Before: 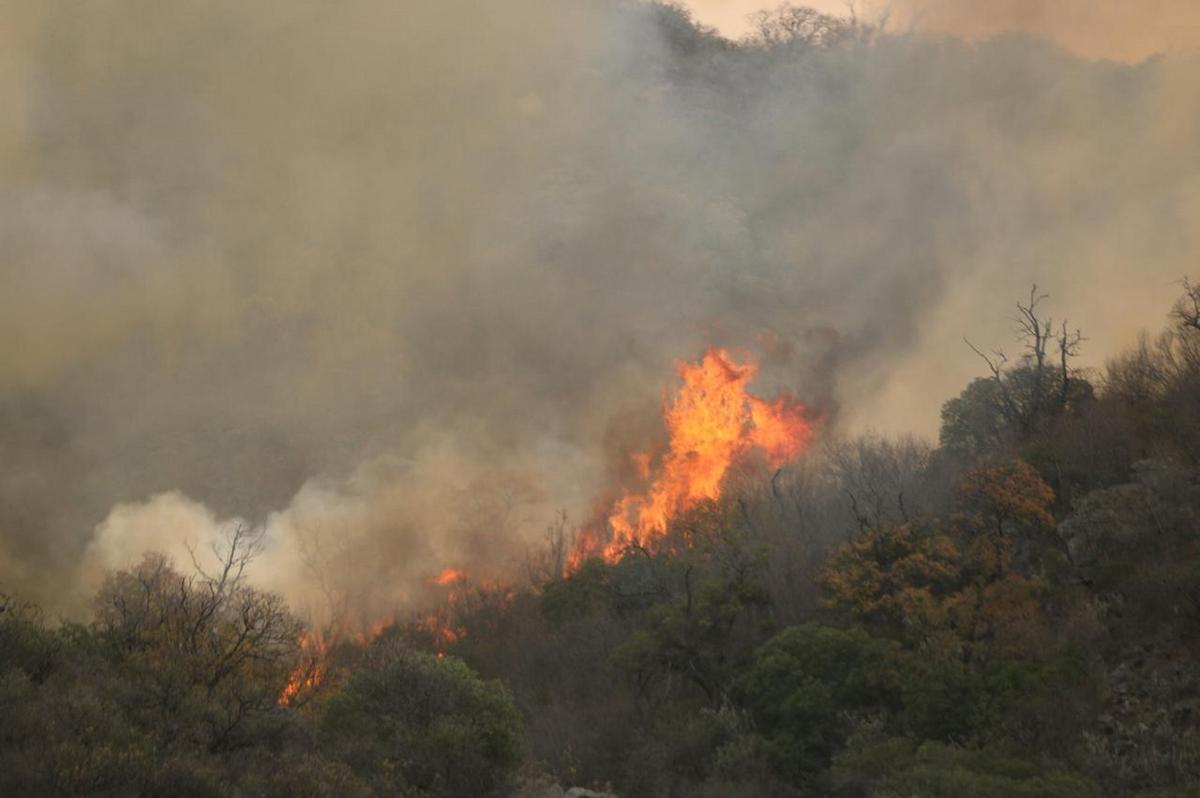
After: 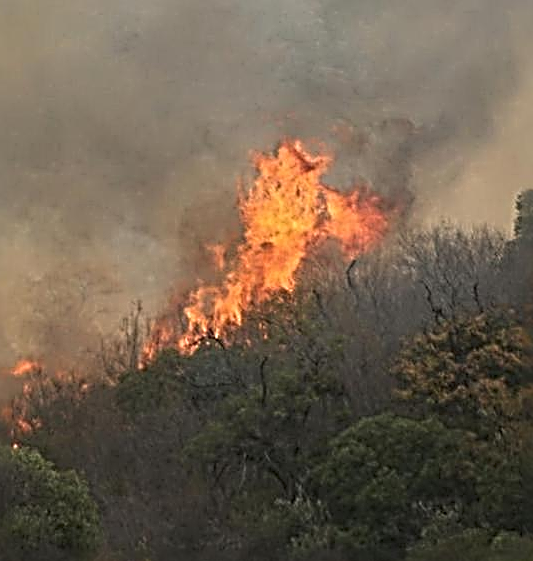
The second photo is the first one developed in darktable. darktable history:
crop: left 35.432%, top 26.233%, right 20.145%, bottom 3.432%
sharpen: radius 4.001, amount 2
